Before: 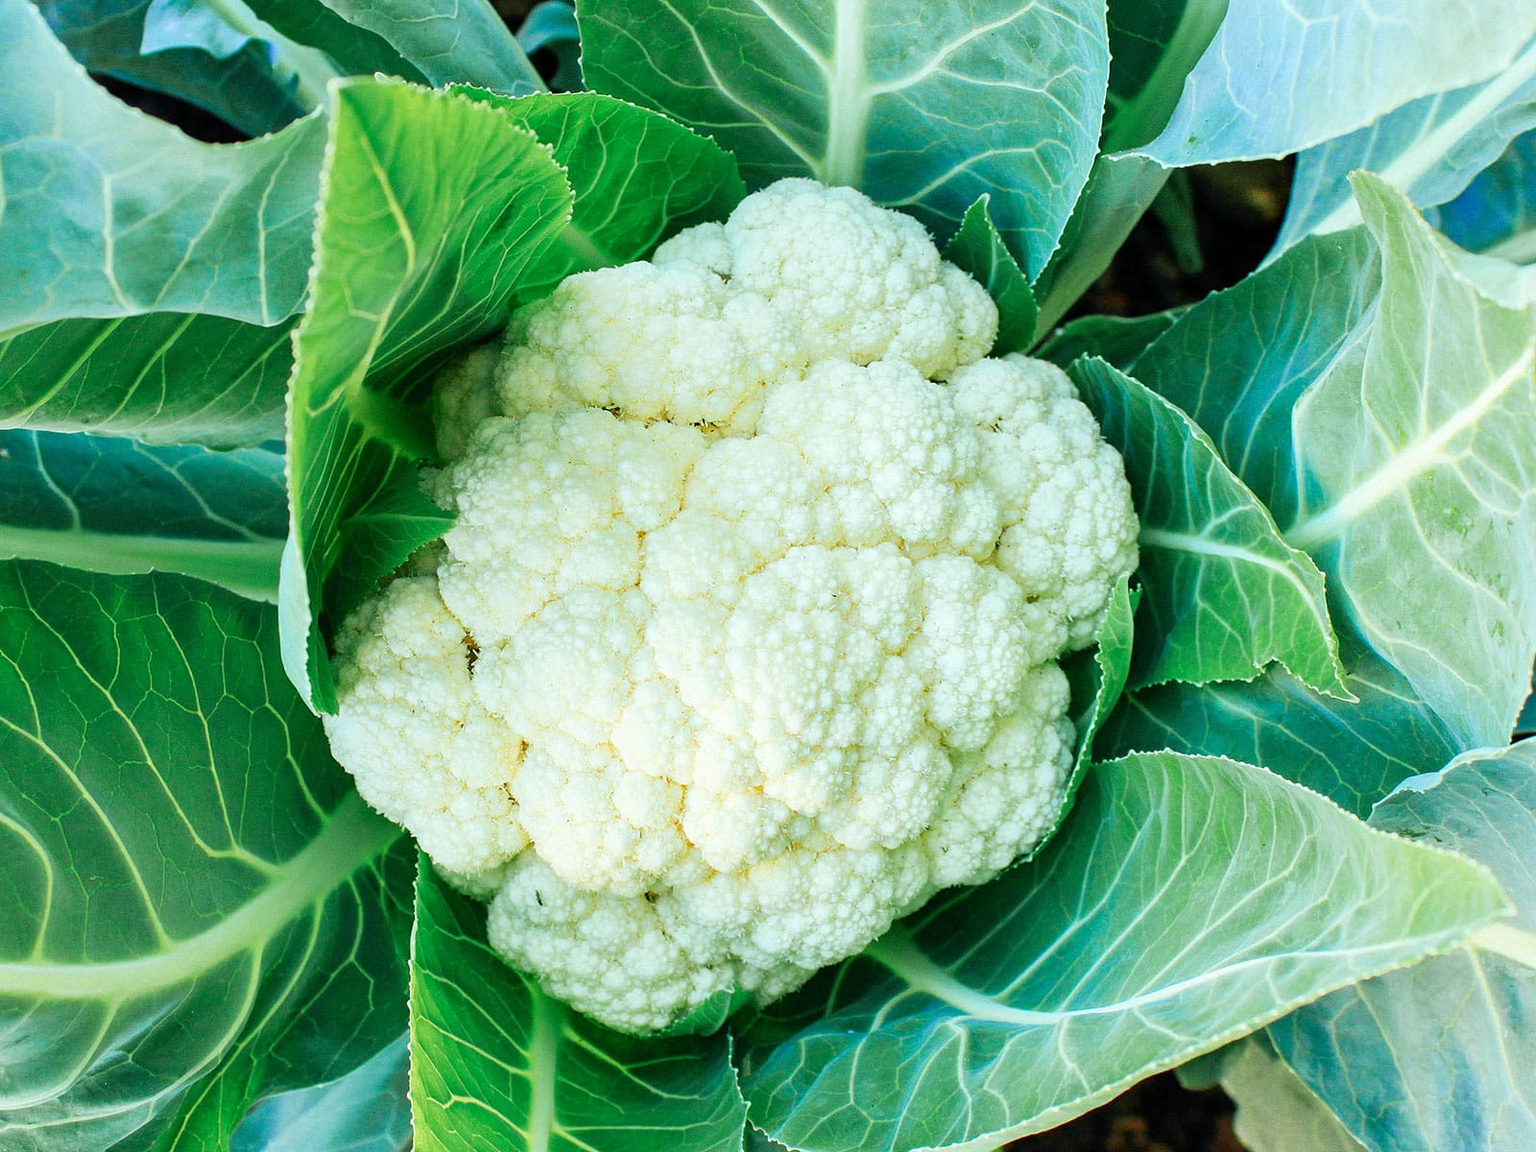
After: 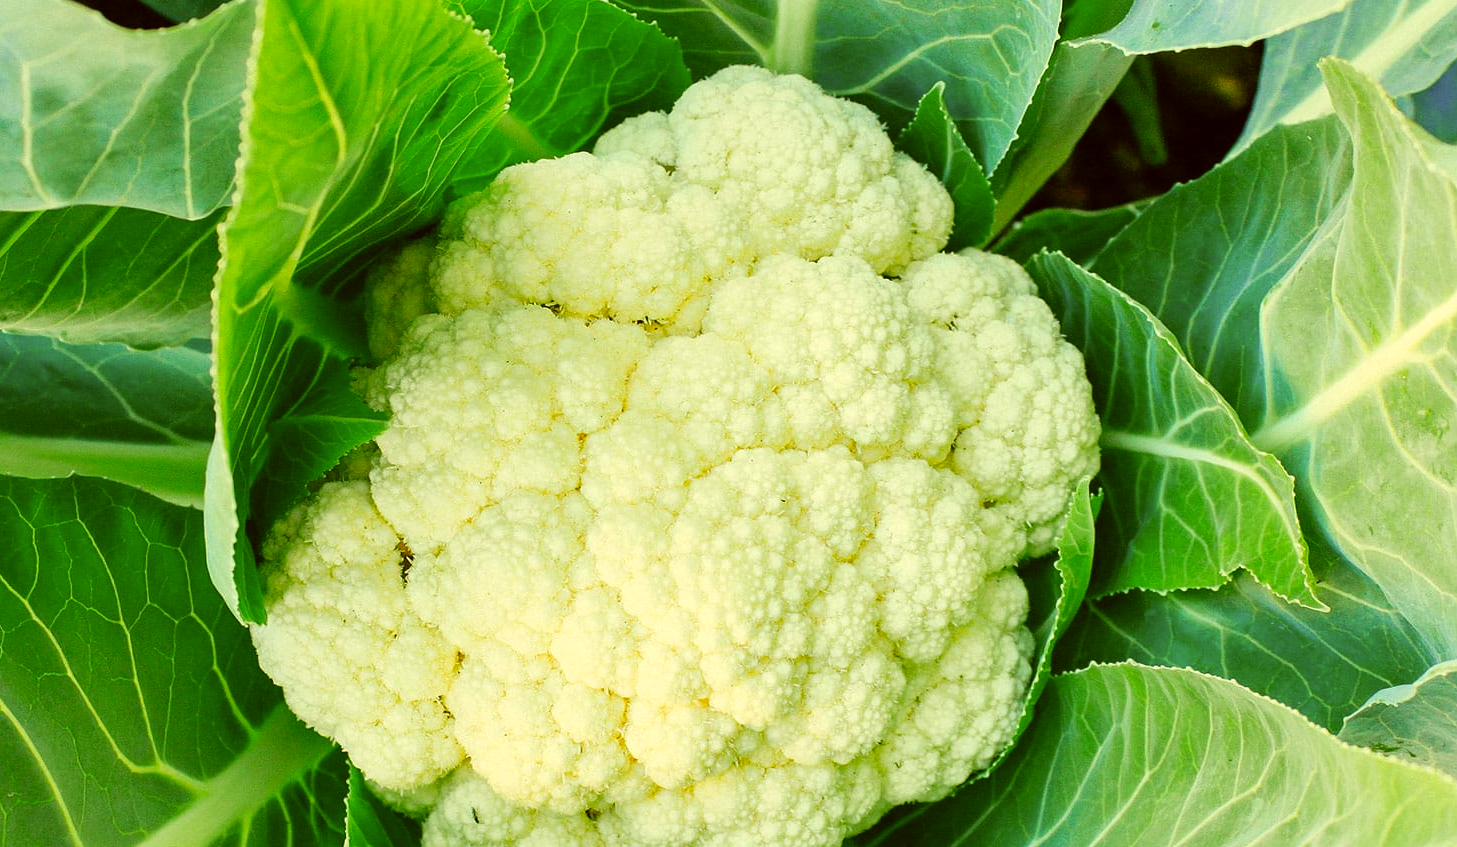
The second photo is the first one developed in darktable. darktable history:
crop: left 5.375%, top 10.015%, right 3.537%, bottom 19.393%
color correction: highlights a* 0.163, highlights b* 28.81, shadows a* -0.309, shadows b* 21.66
